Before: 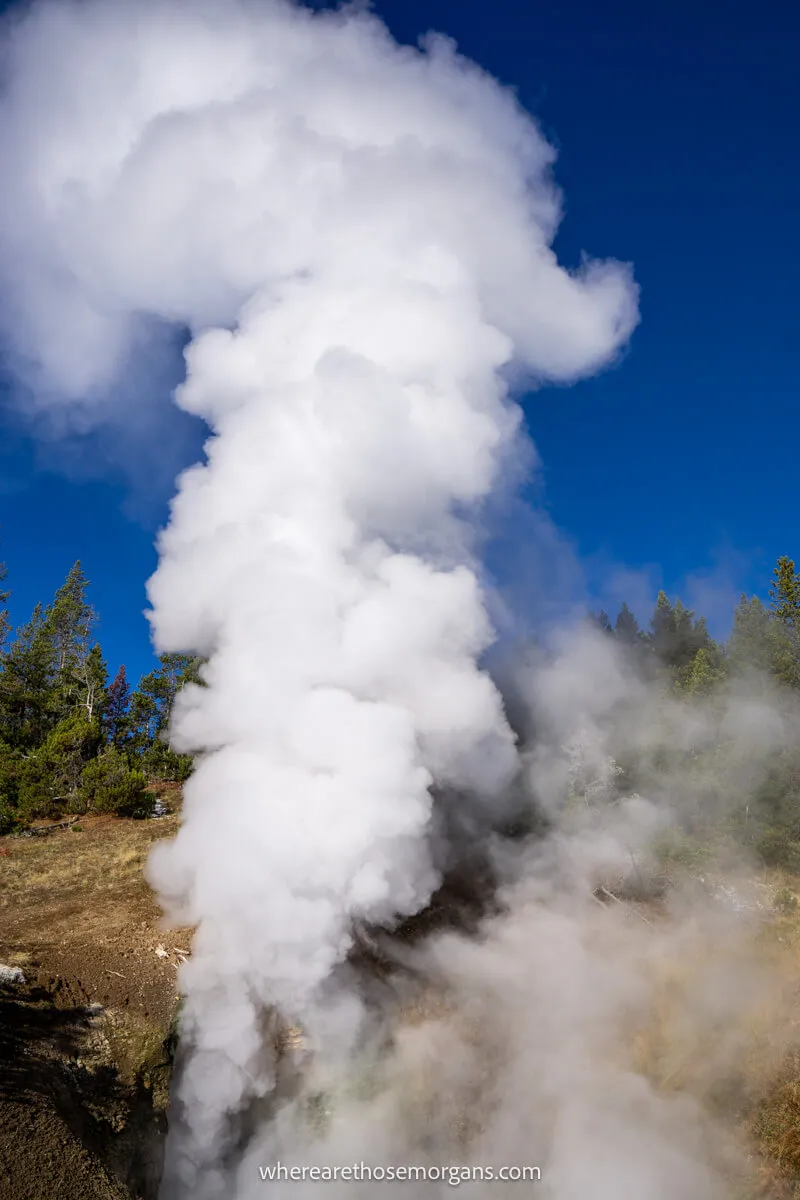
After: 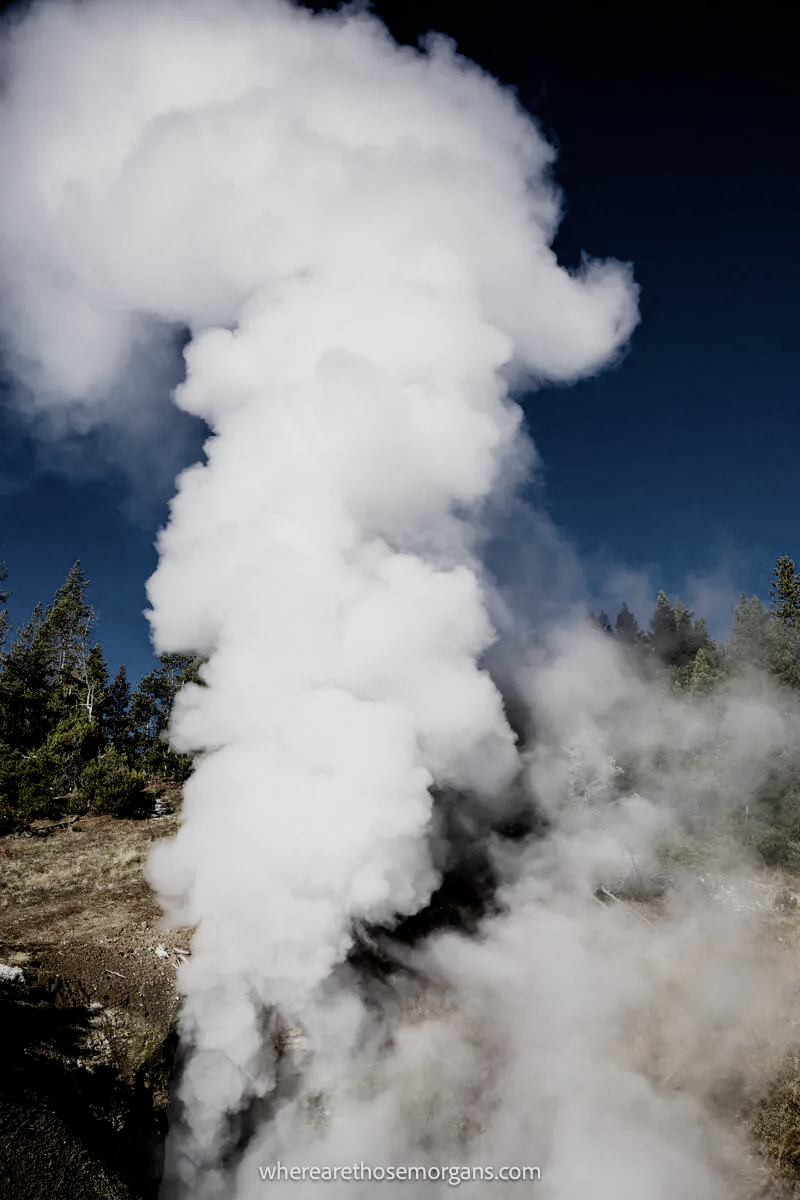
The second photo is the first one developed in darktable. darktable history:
filmic rgb: black relative exposure -5.15 EV, white relative exposure 3.98 EV, hardness 2.88, contrast 1.411, highlights saturation mix -30.59%, preserve chrominance no, color science v5 (2021)
contrast brightness saturation: saturation -0.095
